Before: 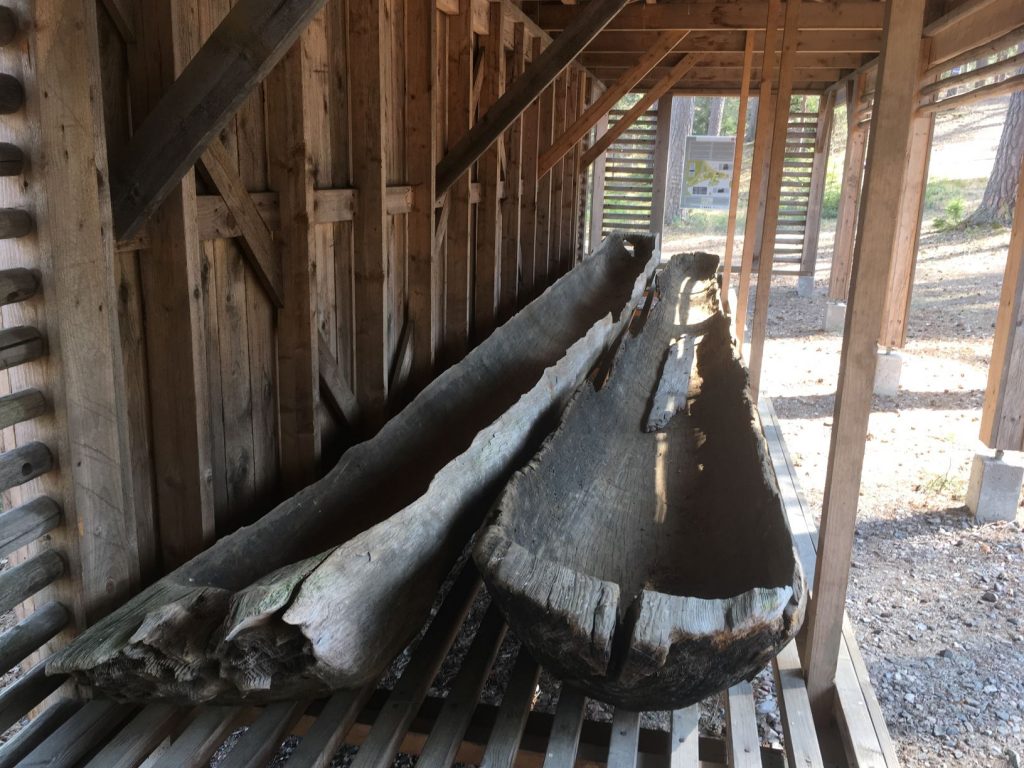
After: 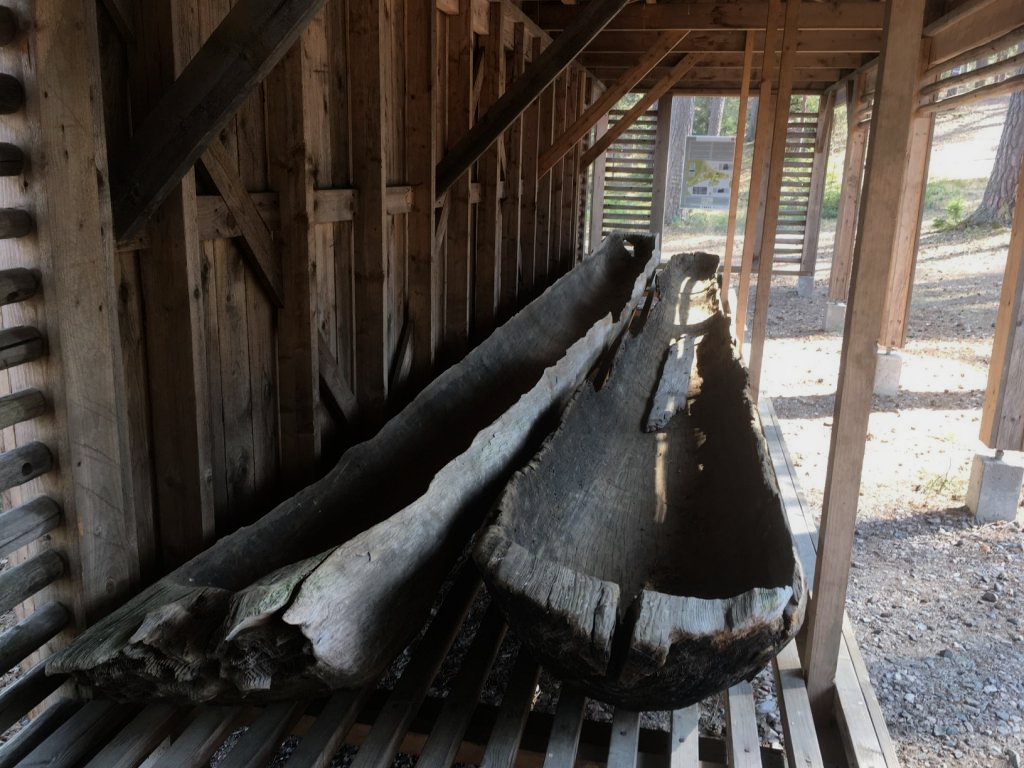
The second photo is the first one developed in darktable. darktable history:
tone equalizer: -8 EV -0.727 EV, -7 EV -0.736 EV, -6 EV -0.629 EV, -5 EV -0.362 EV, -3 EV 0.375 EV, -2 EV 0.6 EV, -1 EV 0.677 EV, +0 EV 0.753 EV
exposure: exposure -0.958 EV, compensate highlight preservation false
